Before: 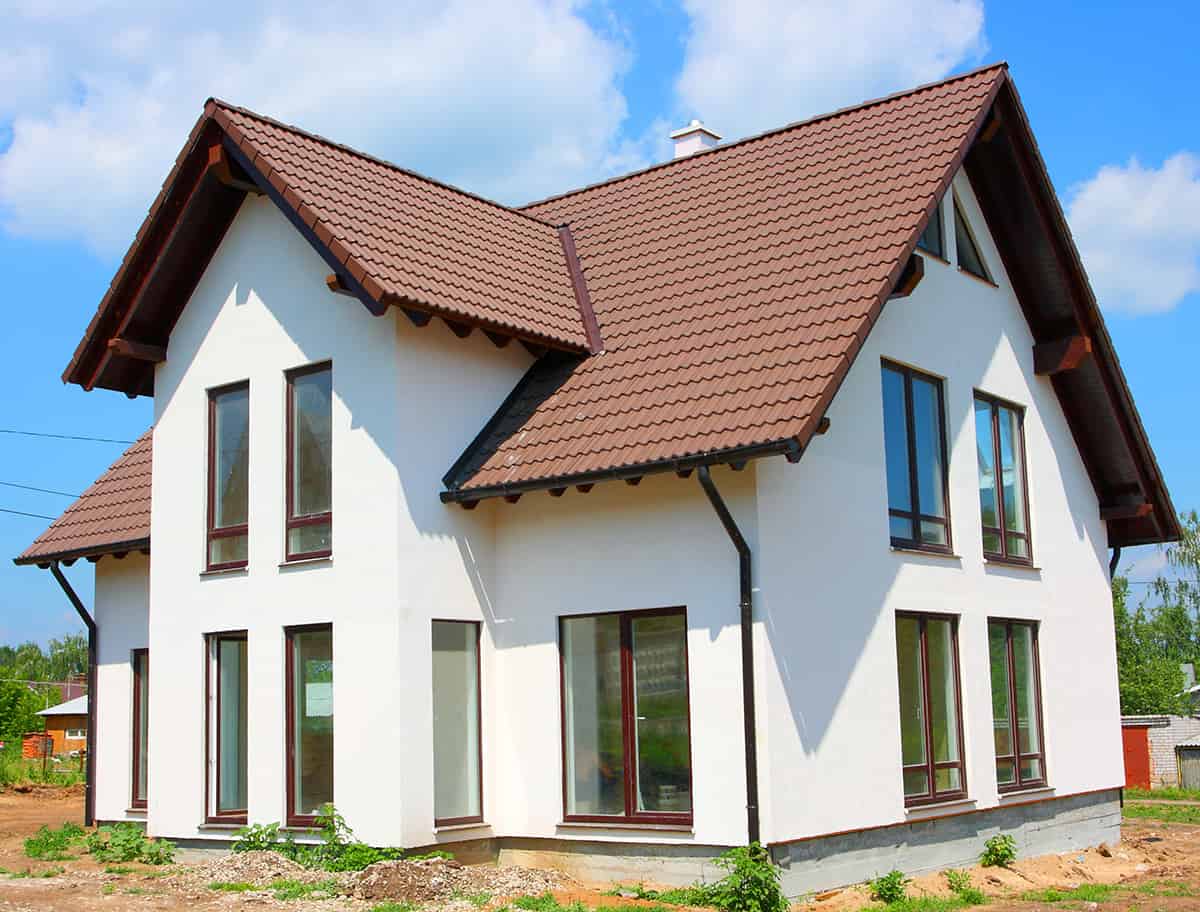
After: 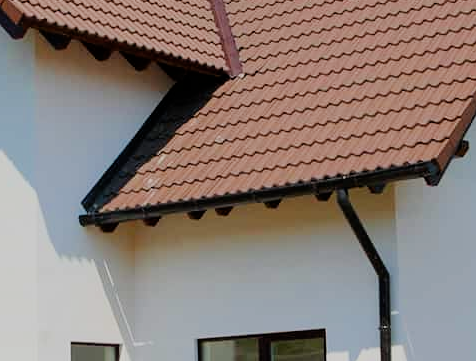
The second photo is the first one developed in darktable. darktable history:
filmic rgb: black relative exposure -7.14 EV, white relative exposure 5.34 EV, hardness 3.02
exposure: compensate exposure bias true, compensate highlight preservation false
crop: left 30.119%, top 30.464%, right 30.189%, bottom 29.859%
